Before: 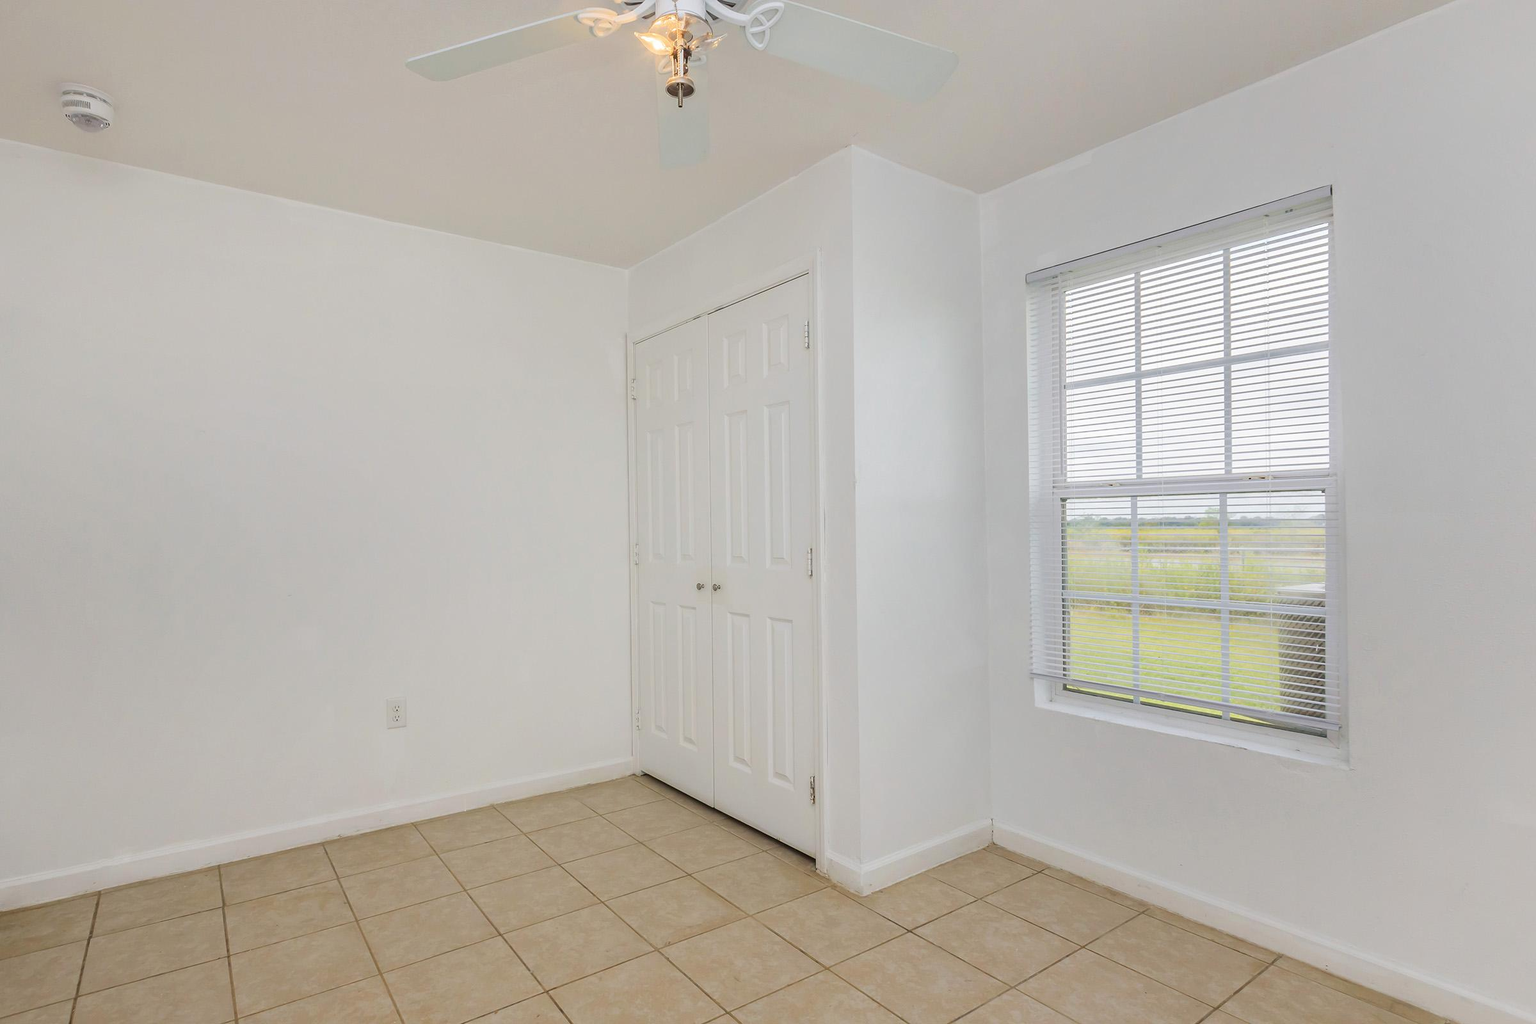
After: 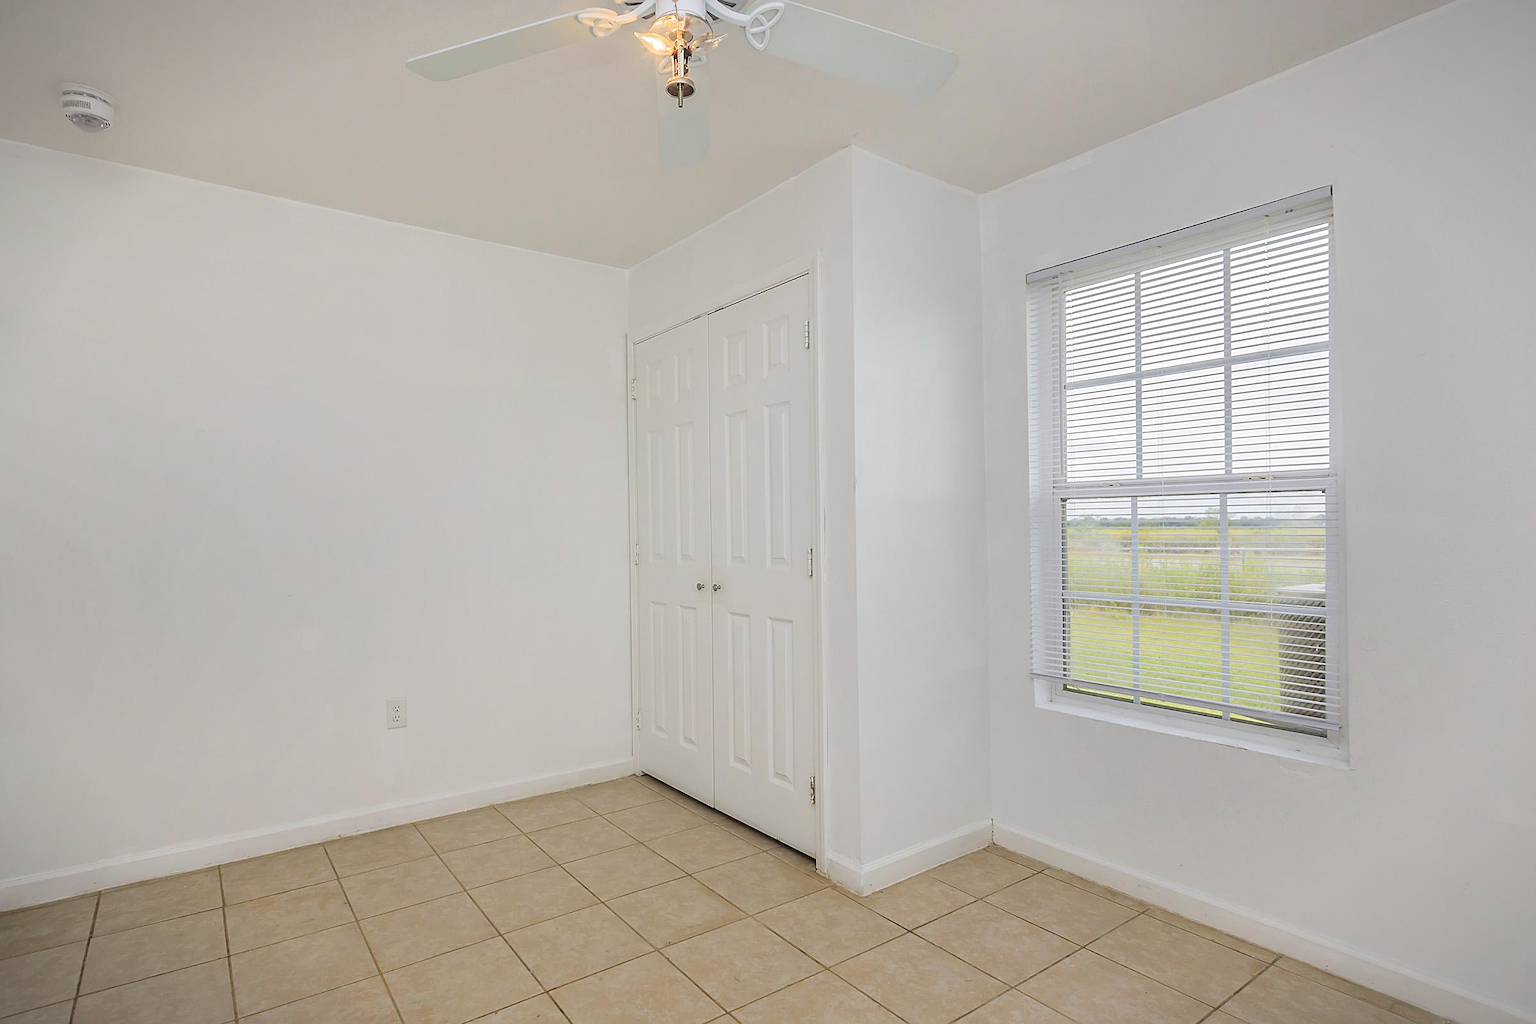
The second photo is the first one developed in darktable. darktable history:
vignetting: fall-off start 100.88%, width/height ratio 1.303
sharpen: on, module defaults
